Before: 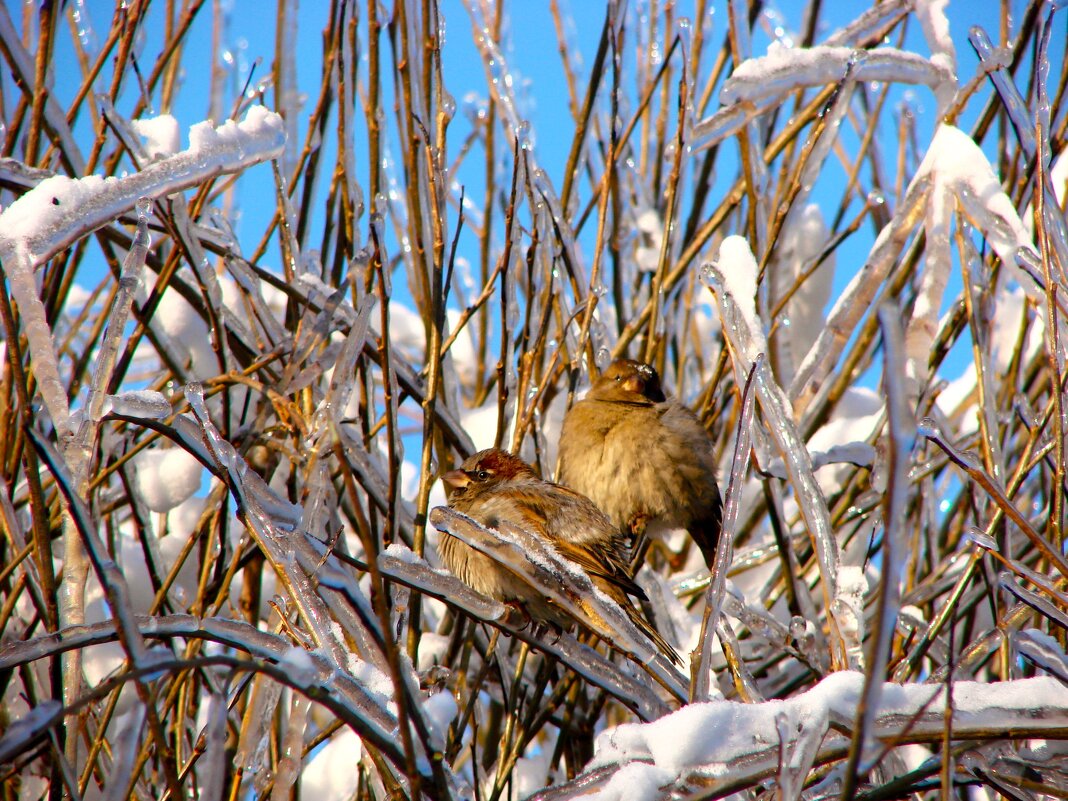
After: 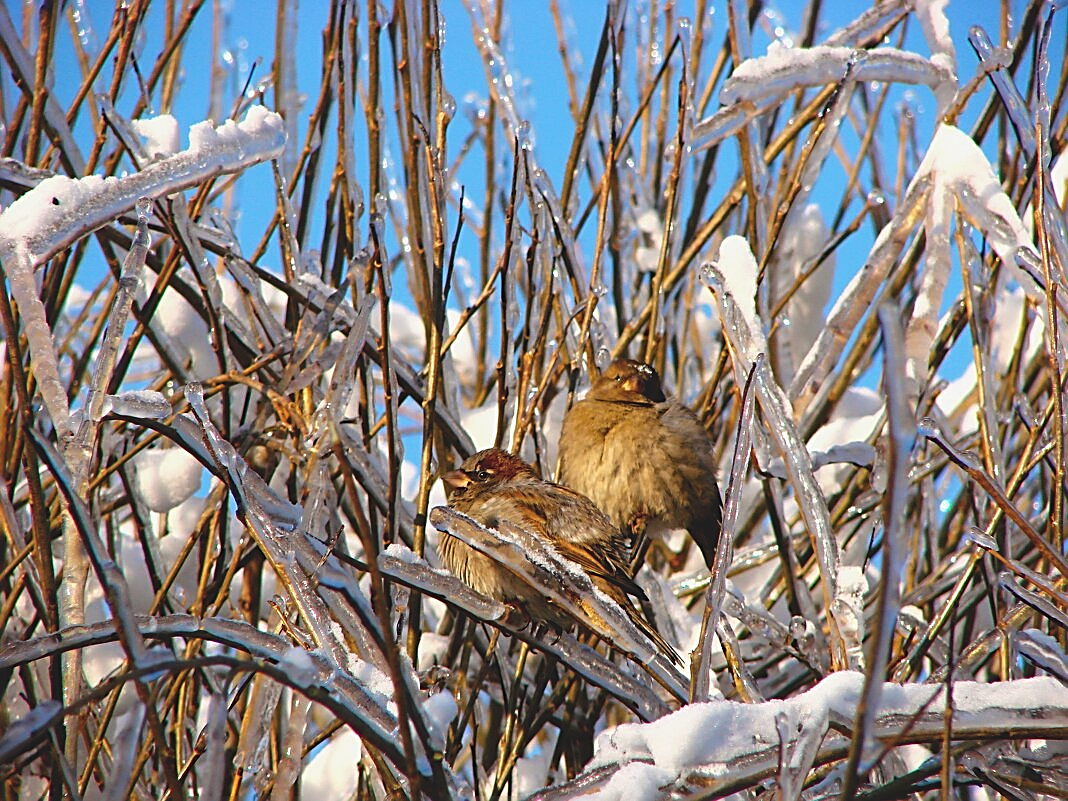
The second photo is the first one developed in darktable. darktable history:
sharpen: amount 0.909
exposure: black level correction -0.015, exposure -0.127 EV, compensate highlight preservation false
